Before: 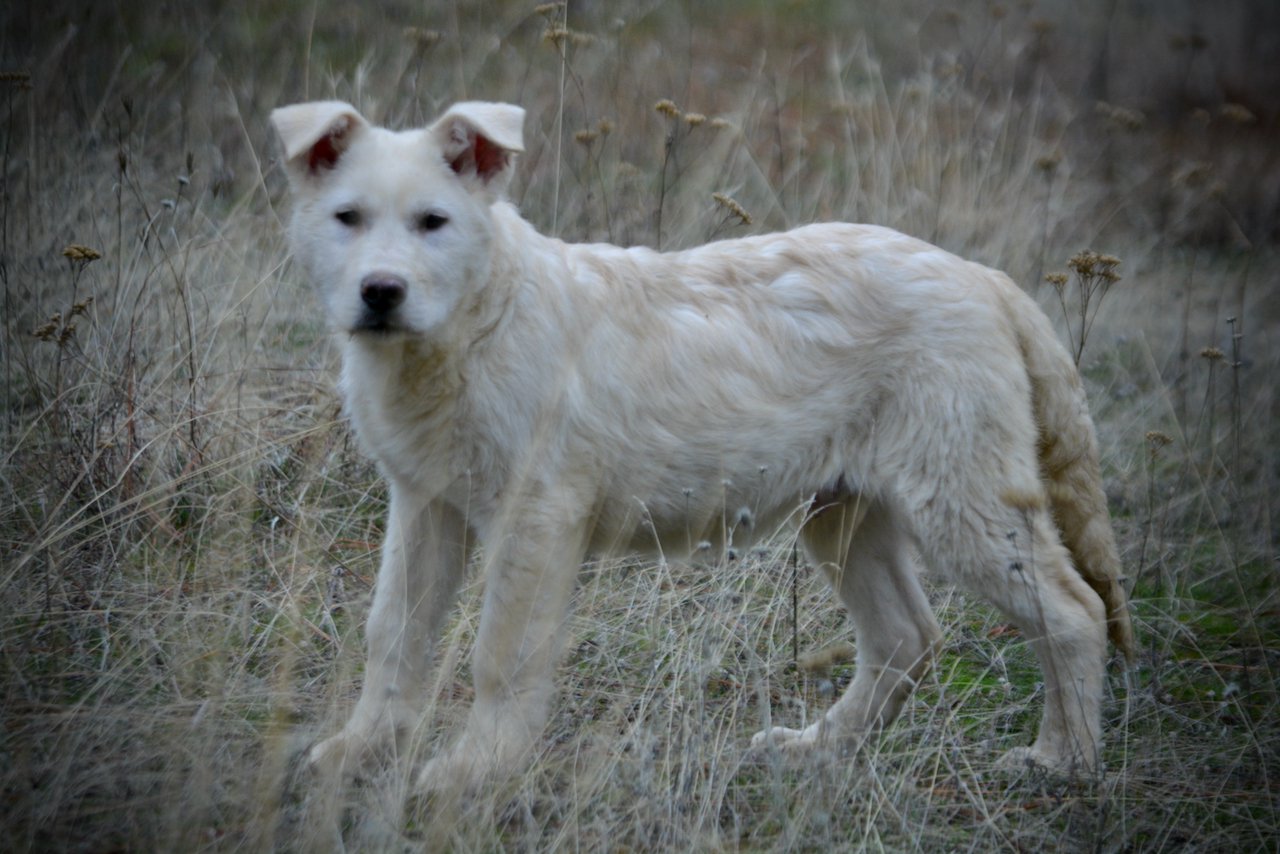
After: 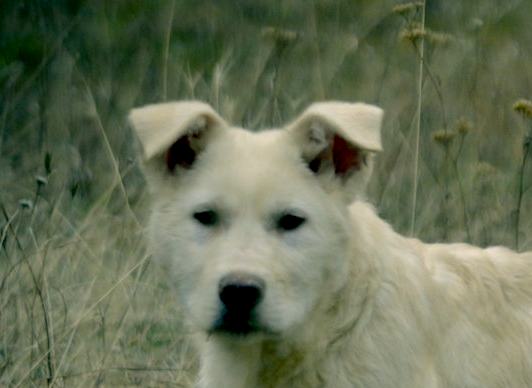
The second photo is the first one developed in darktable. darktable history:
crop and rotate: left 11.108%, top 0.11%, right 47.294%, bottom 54.352%
color correction: highlights a* 5.23, highlights b* 23.74, shadows a* -15.75, shadows b* 3.9
exposure: black level correction 0.016, exposure -0.007 EV, compensate exposure bias true, compensate highlight preservation false
